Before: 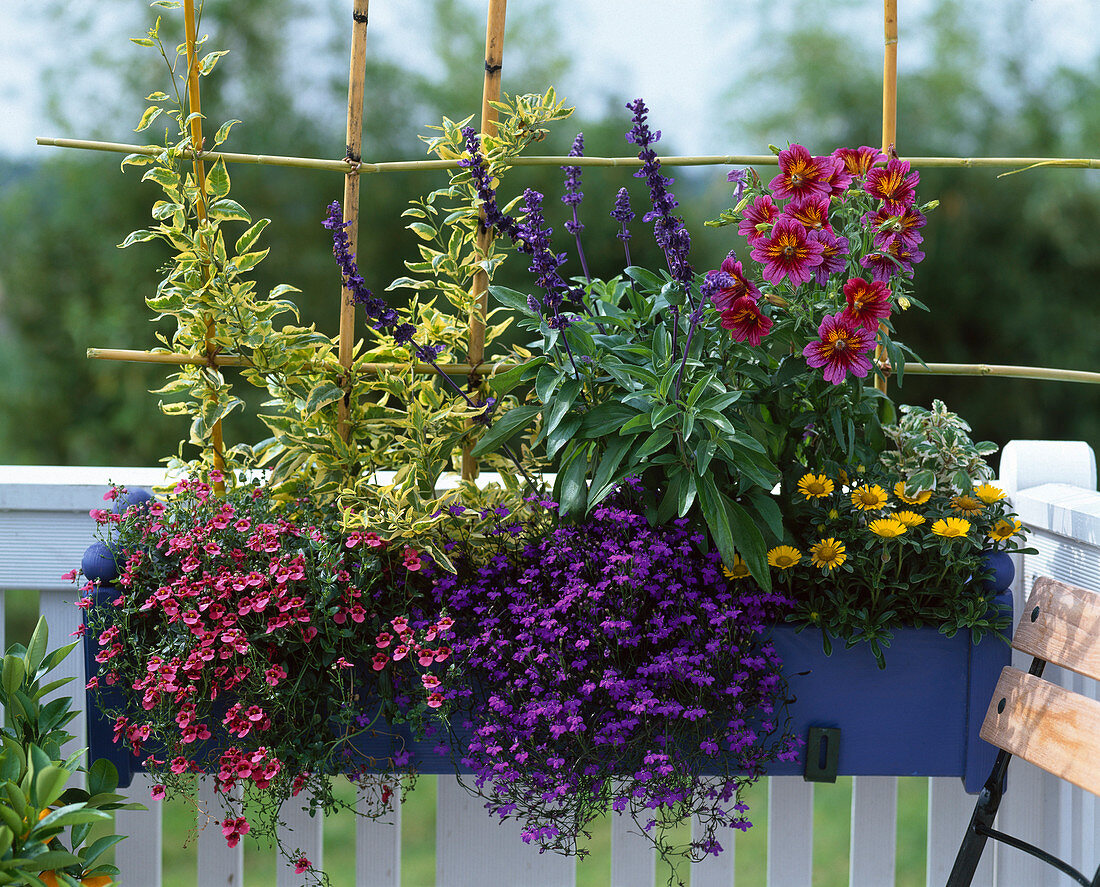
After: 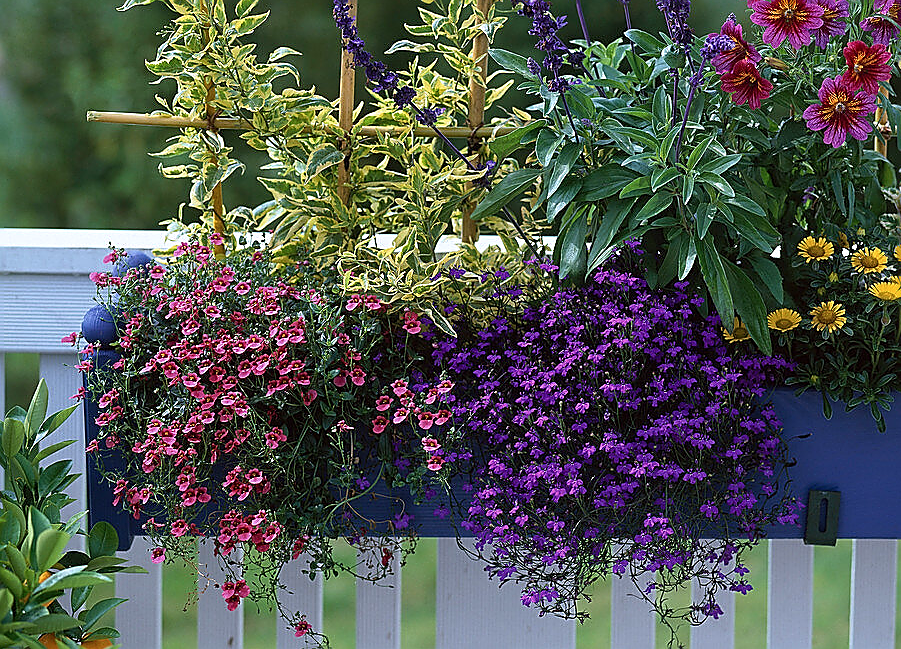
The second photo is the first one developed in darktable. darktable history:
color calibration: illuminant as shot in camera, x 0.358, y 0.373, temperature 4628.91 K
crop: top 26.809%, right 18.007%
sharpen: radius 1.37, amount 1.237, threshold 0.672
